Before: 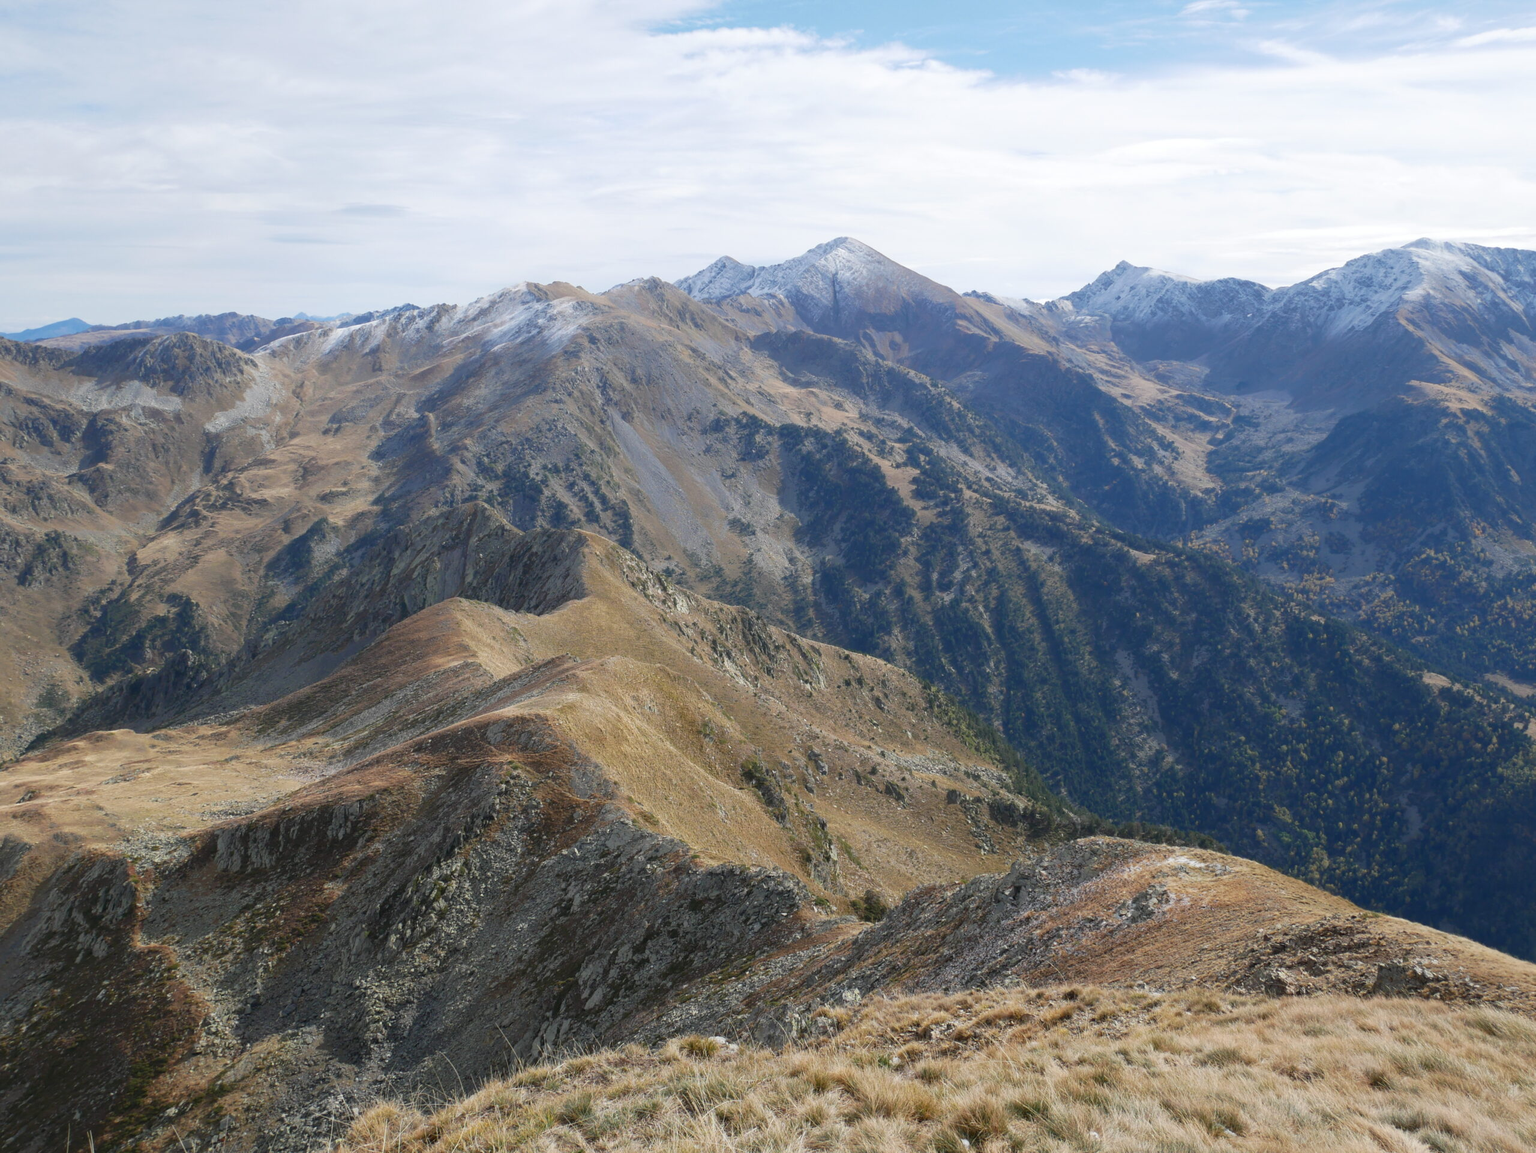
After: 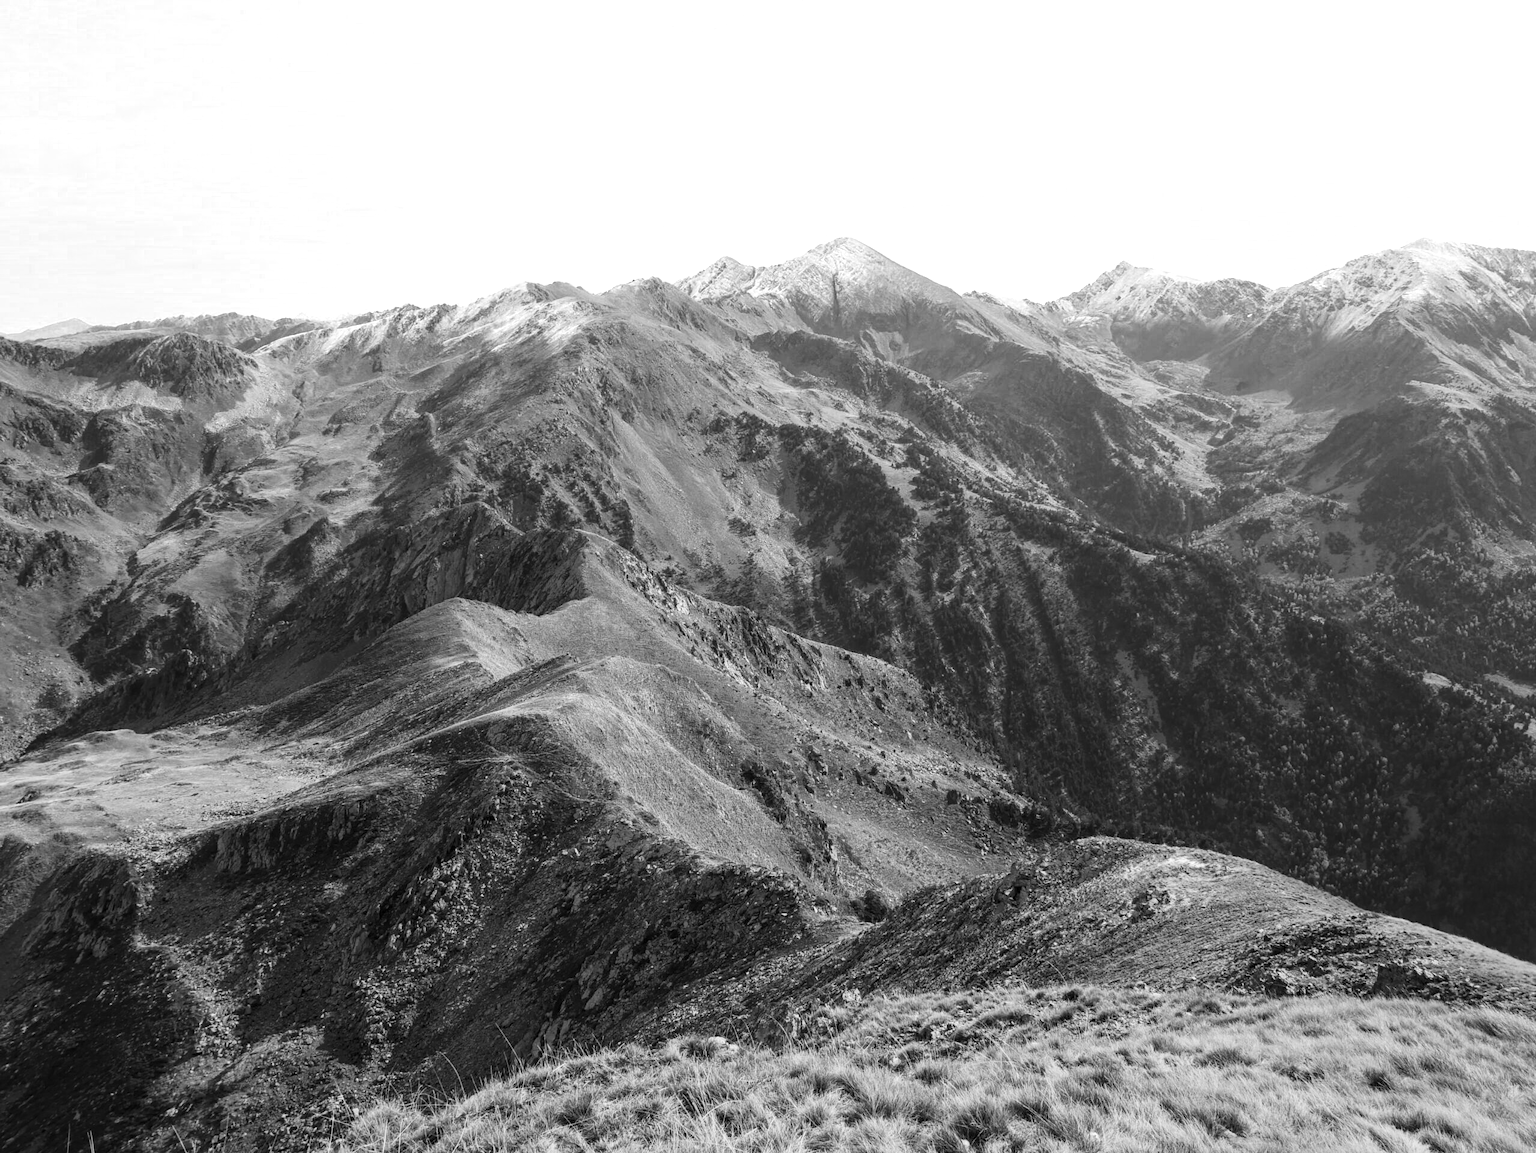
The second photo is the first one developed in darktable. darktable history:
color zones: curves: ch0 [(0, 0.613) (0.01, 0.613) (0.245, 0.448) (0.498, 0.529) (0.642, 0.665) (0.879, 0.777) (0.99, 0.613)]; ch1 [(0, 0) (0.143, 0) (0.286, 0) (0.429, 0) (0.571, 0) (0.714, 0) (0.857, 0)]
contrast brightness saturation: contrast 0.27
local contrast: on, module defaults
